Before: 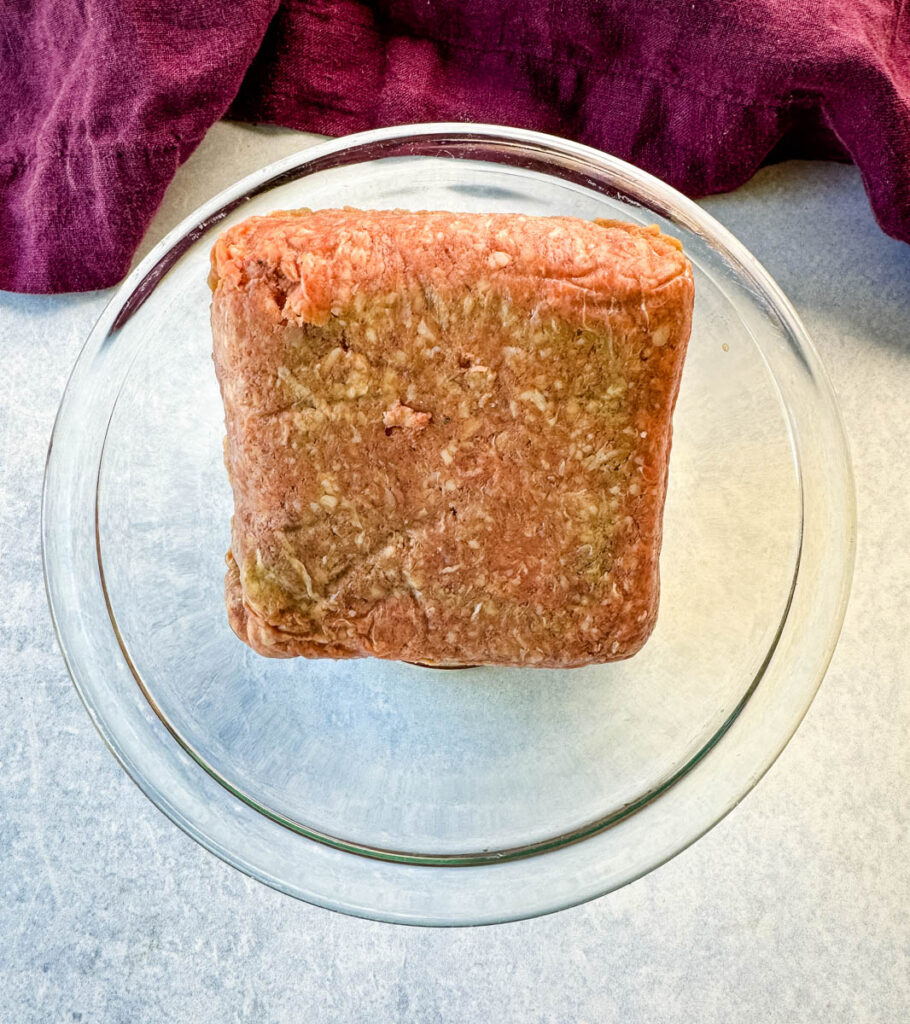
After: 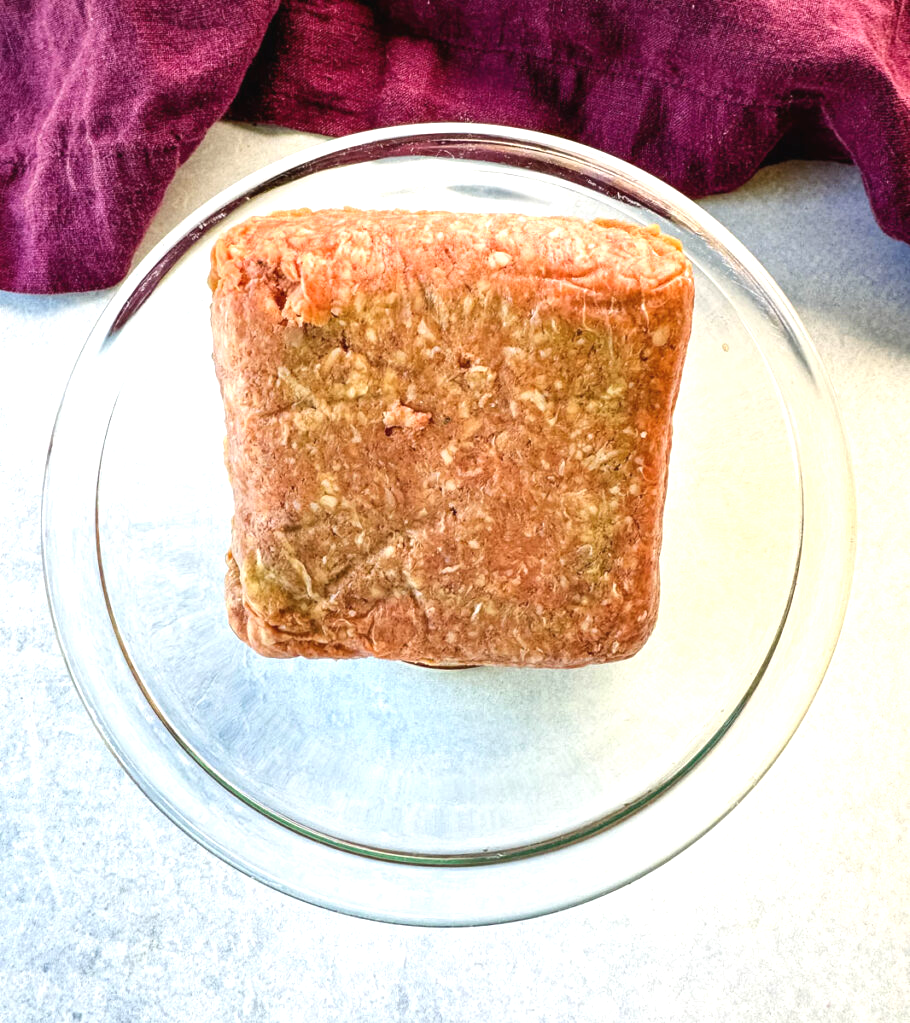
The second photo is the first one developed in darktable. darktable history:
crop: bottom 0.054%
exposure: black level correction -0.002, exposure 0.548 EV, compensate highlight preservation false
